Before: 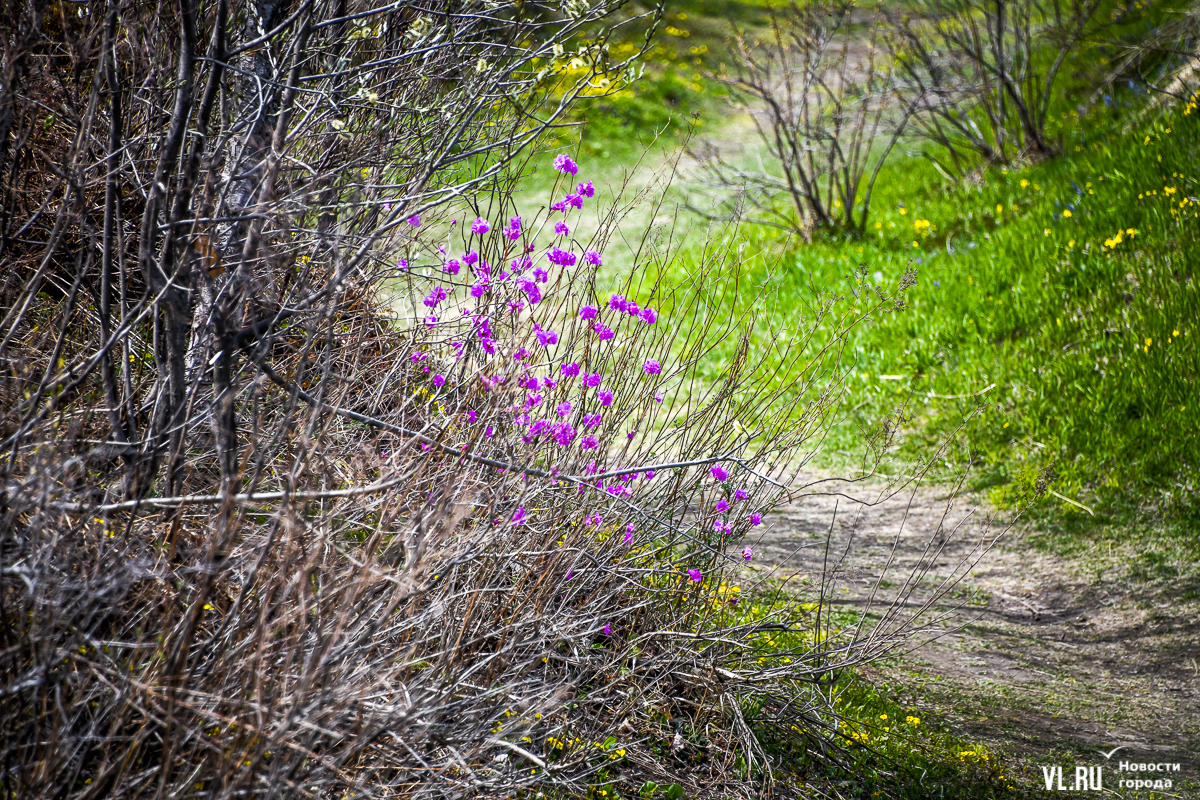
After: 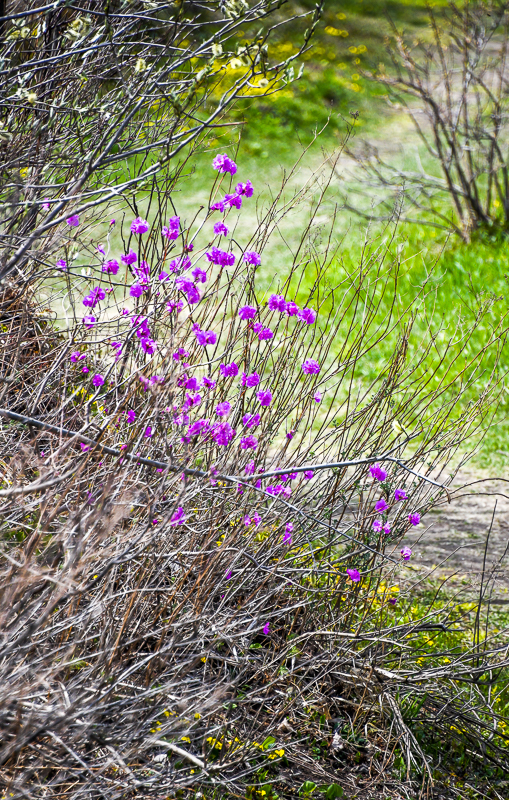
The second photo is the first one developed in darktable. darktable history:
crop: left 28.477%, right 29.09%
